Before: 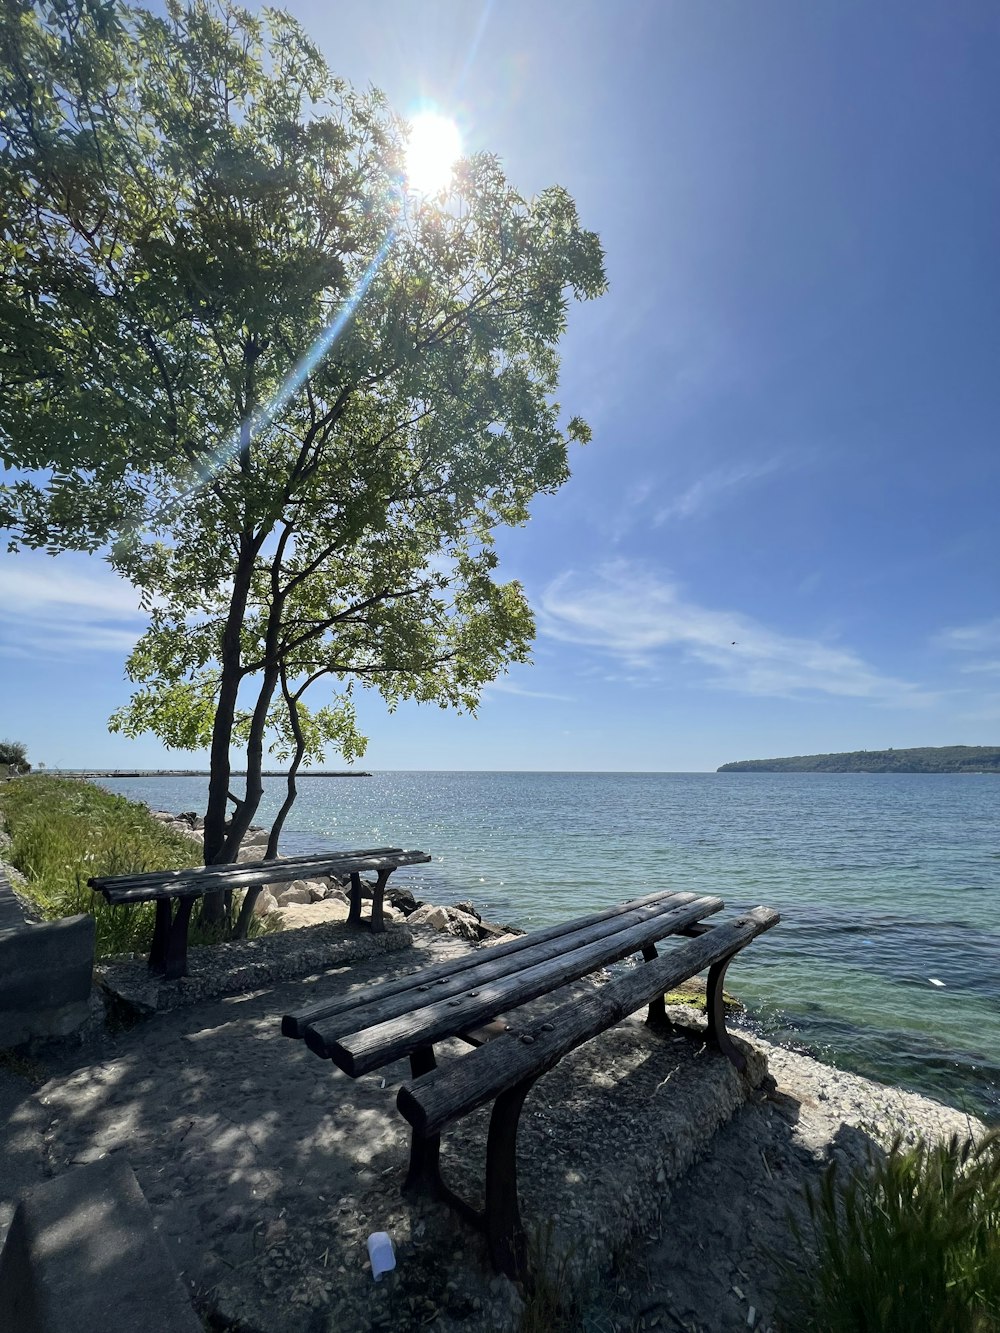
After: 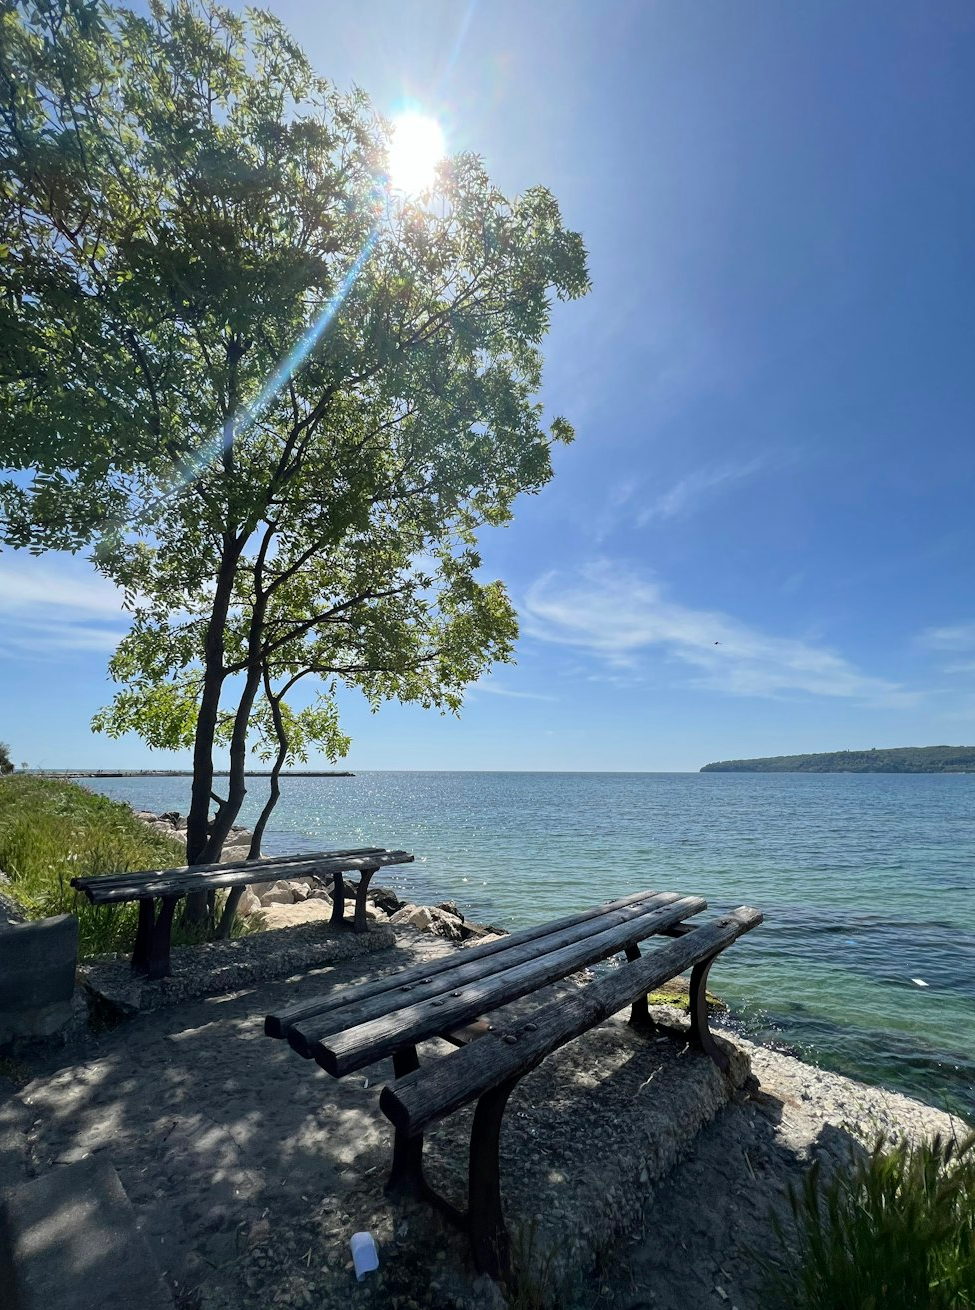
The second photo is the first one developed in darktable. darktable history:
crop and rotate: left 1.709%, right 0.714%, bottom 1.673%
